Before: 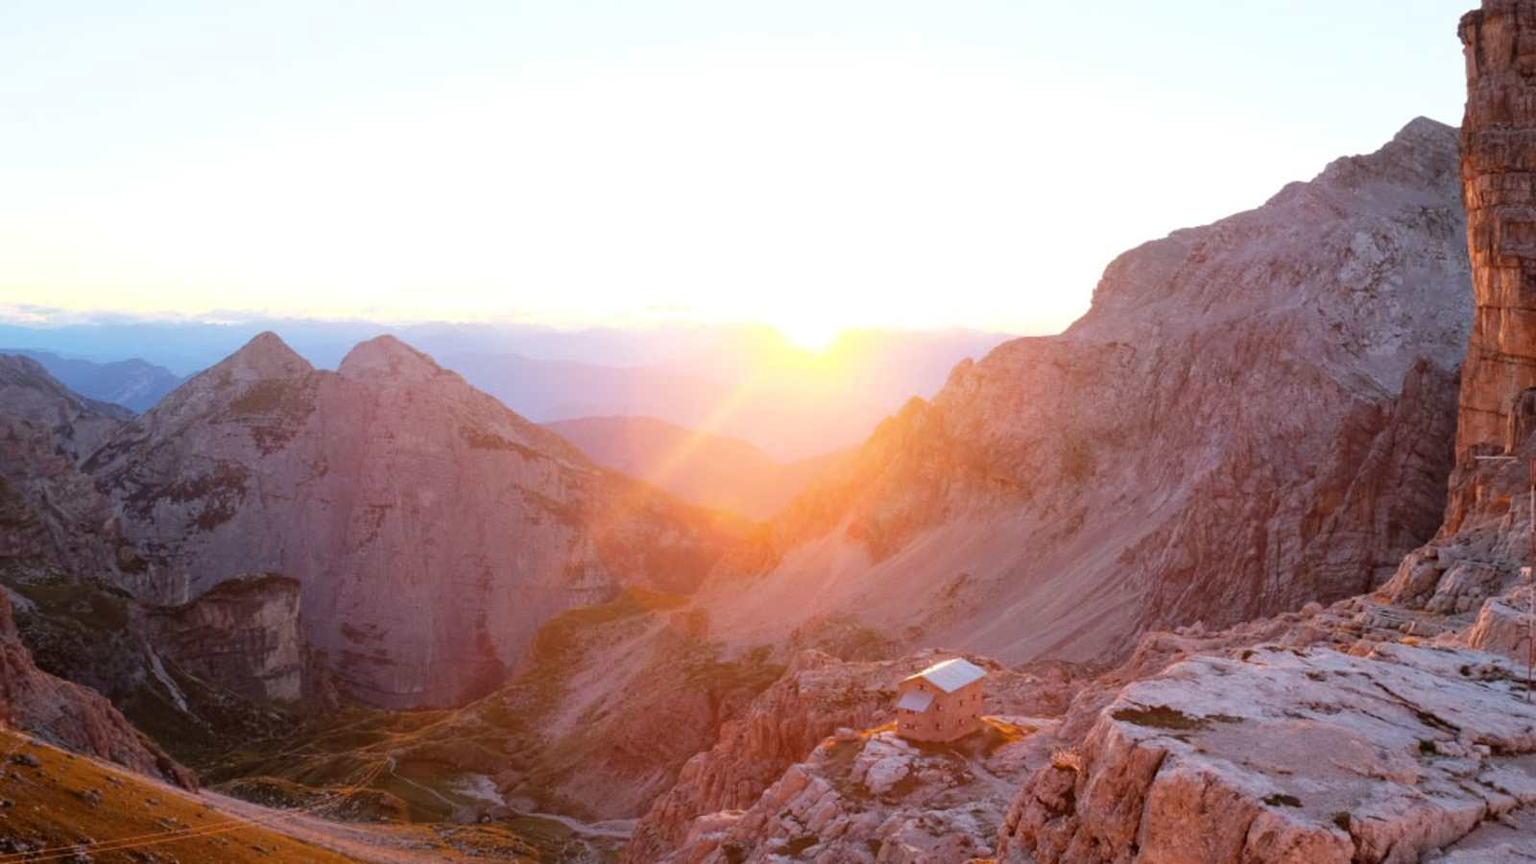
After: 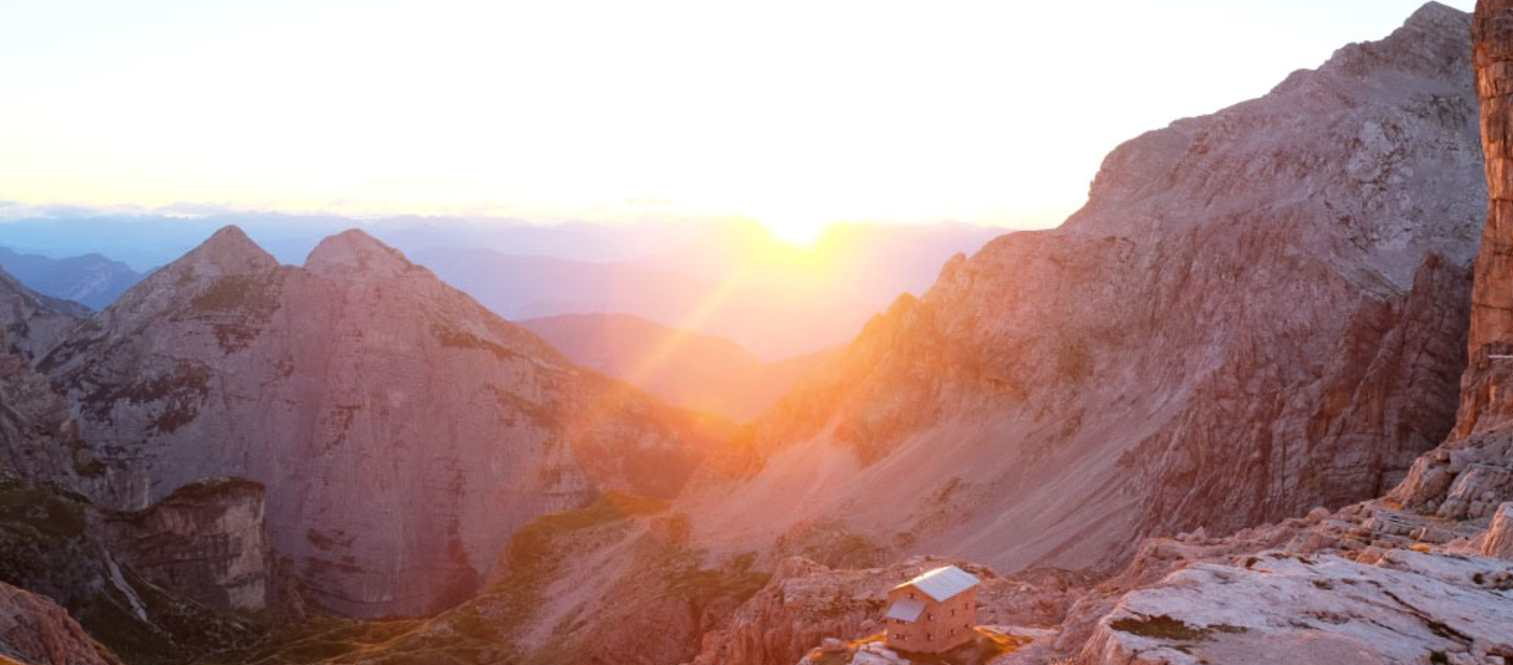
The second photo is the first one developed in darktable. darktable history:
crop and rotate: left 3.005%, top 13.408%, right 2.431%, bottom 12.613%
